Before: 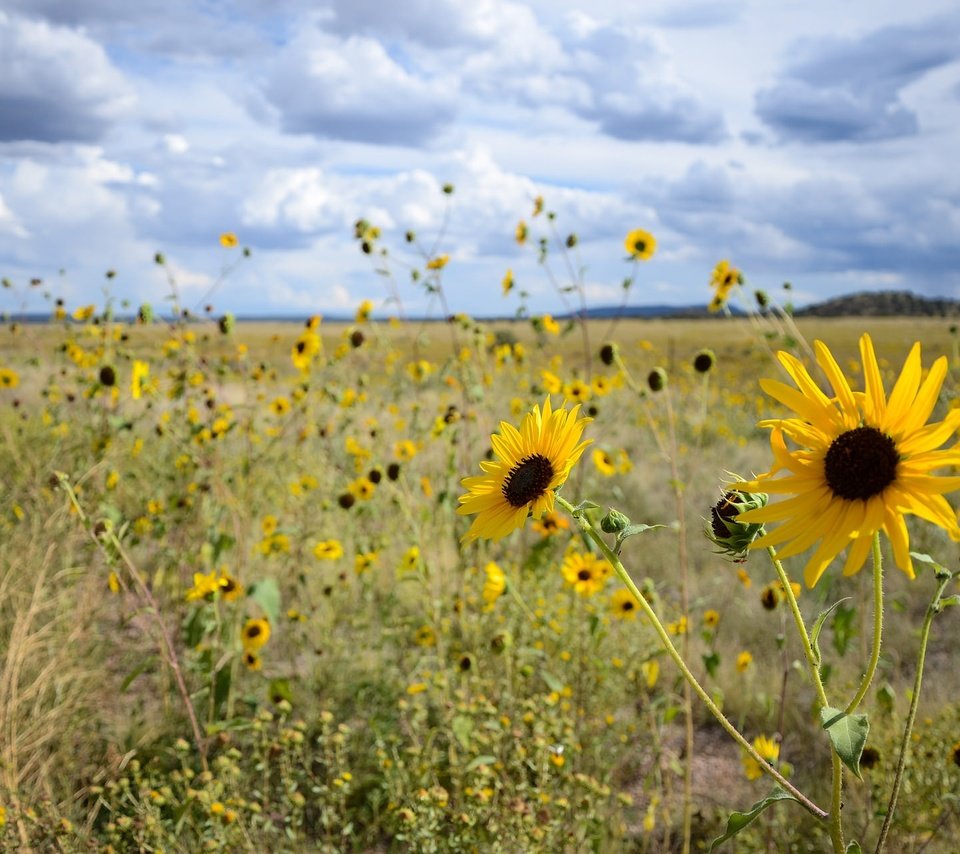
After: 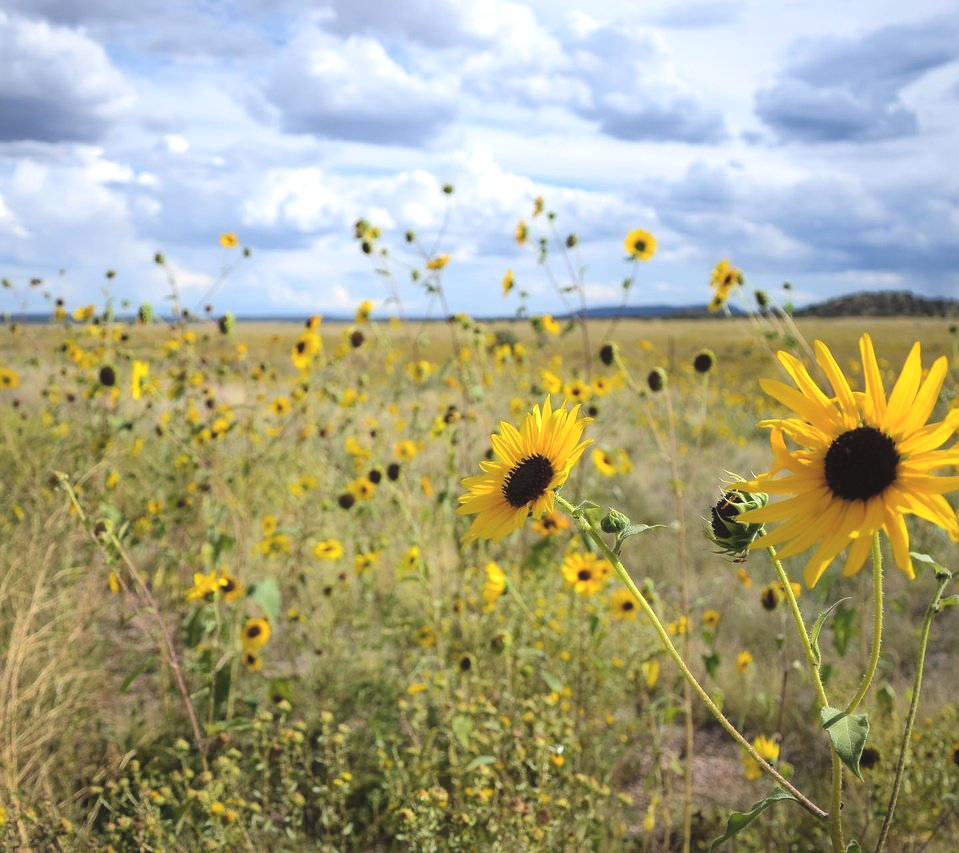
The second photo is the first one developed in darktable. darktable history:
exposure: black level correction -0.015, exposure -0.518 EV, compensate highlight preservation false
tone equalizer: -8 EV -0.713 EV, -7 EV -0.711 EV, -6 EV -0.621 EV, -5 EV -0.411 EV, -3 EV 0.371 EV, -2 EV 0.6 EV, -1 EV 0.695 EV, +0 EV 0.732 EV
